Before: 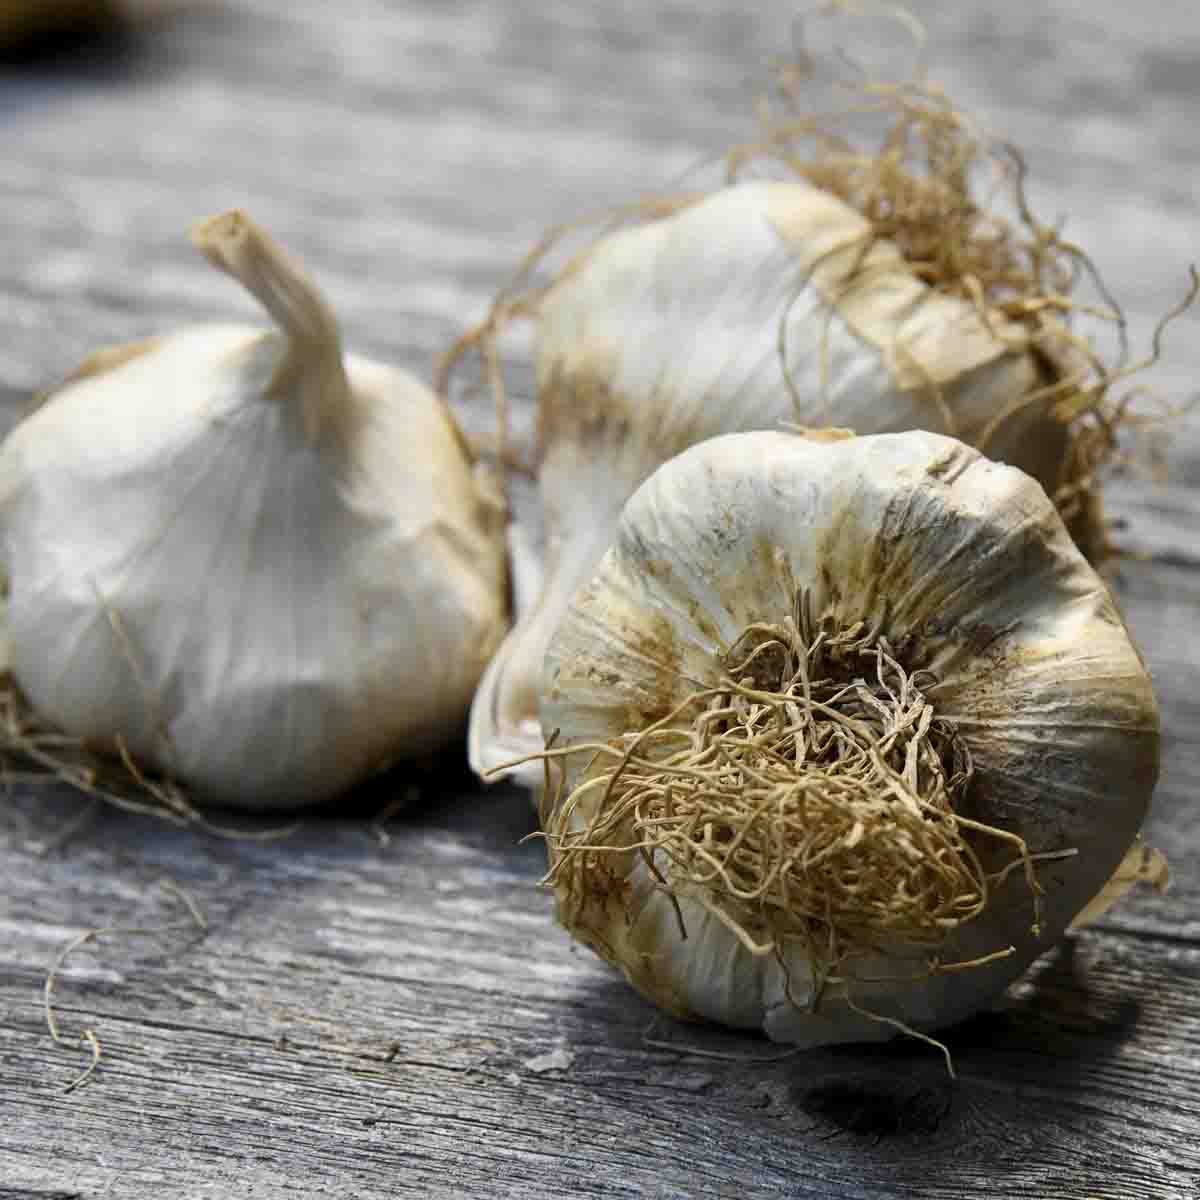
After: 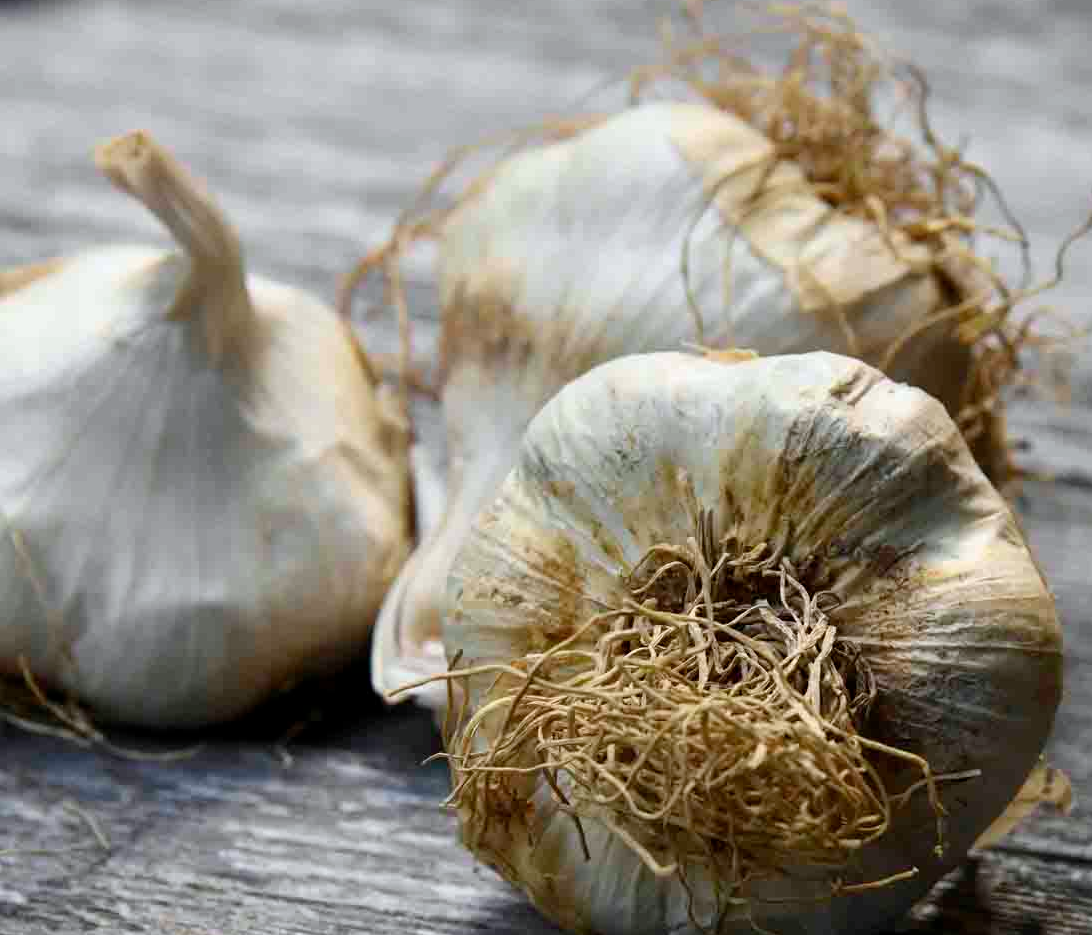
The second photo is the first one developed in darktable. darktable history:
white balance: red 0.988, blue 1.017
crop: left 8.155%, top 6.611%, bottom 15.385%
